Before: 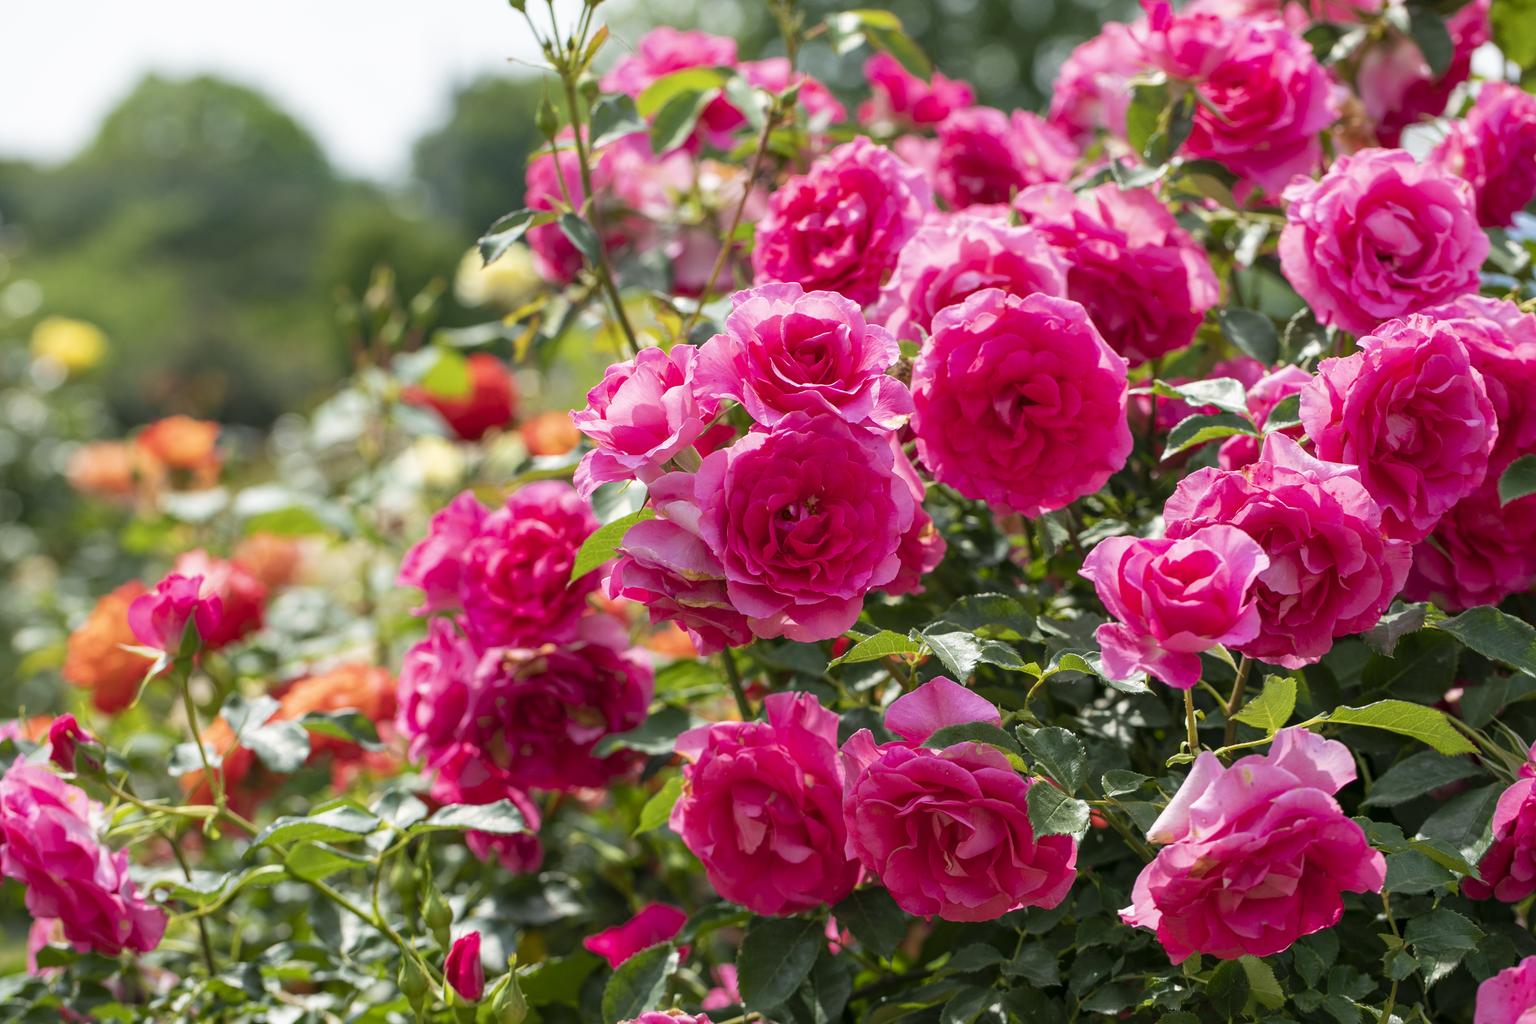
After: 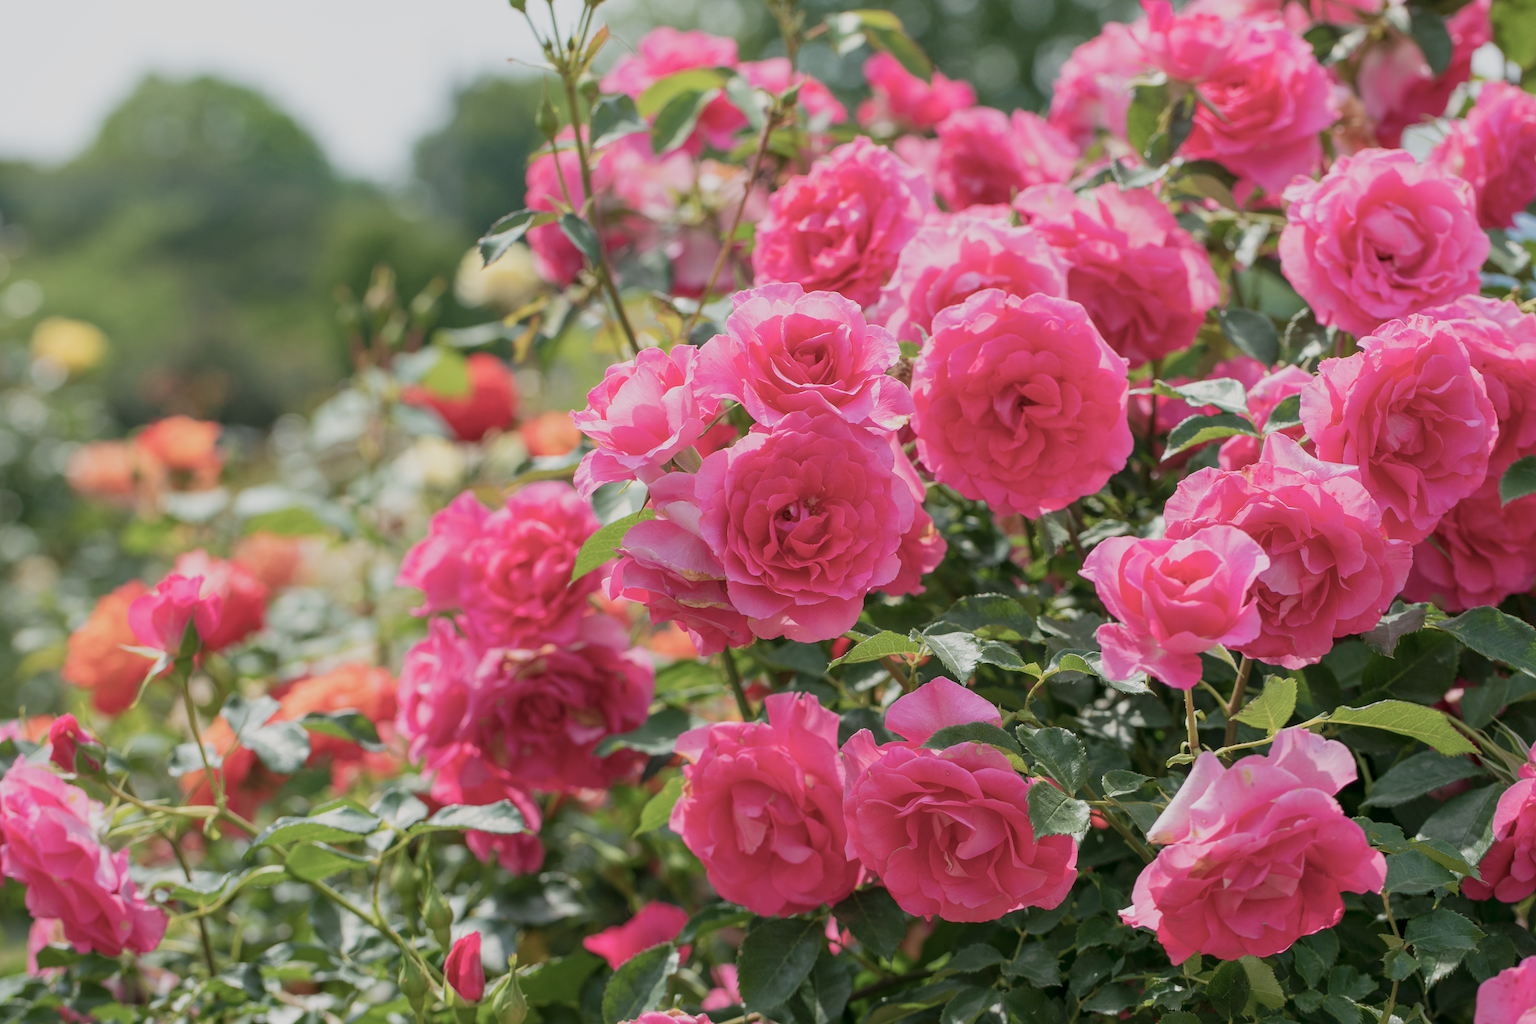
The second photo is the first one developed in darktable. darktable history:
white balance: emerald 1
color balance rgb: perceptual saturation grading › global saturation -27.94%, hue shift -2.27°, contrast -21.26%
